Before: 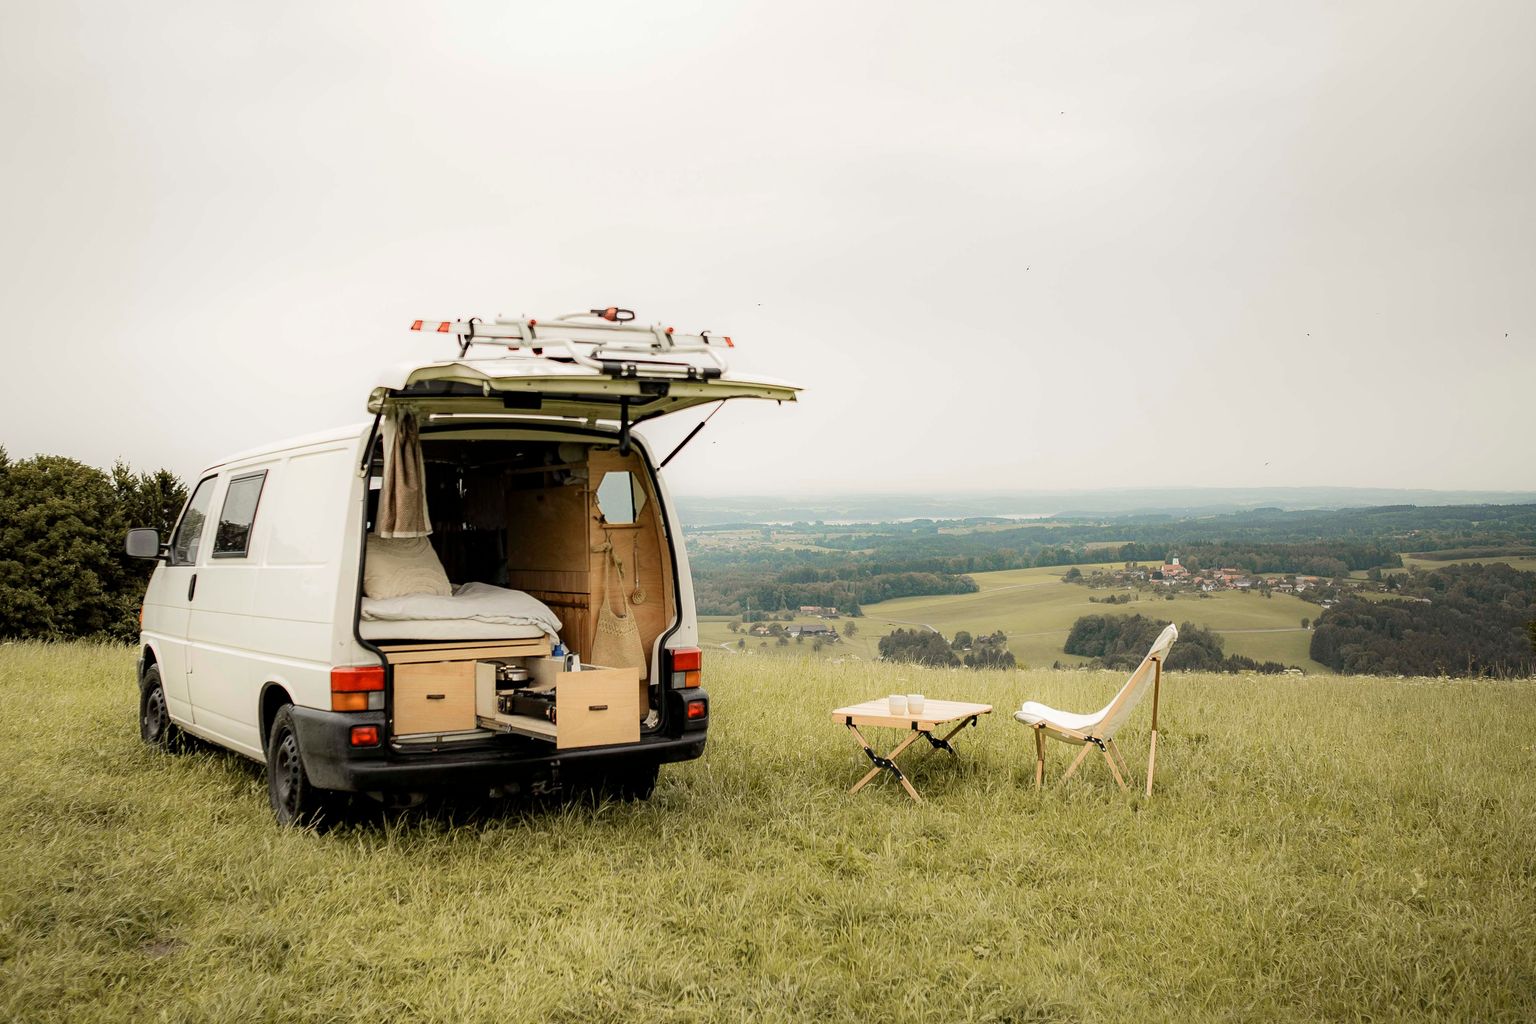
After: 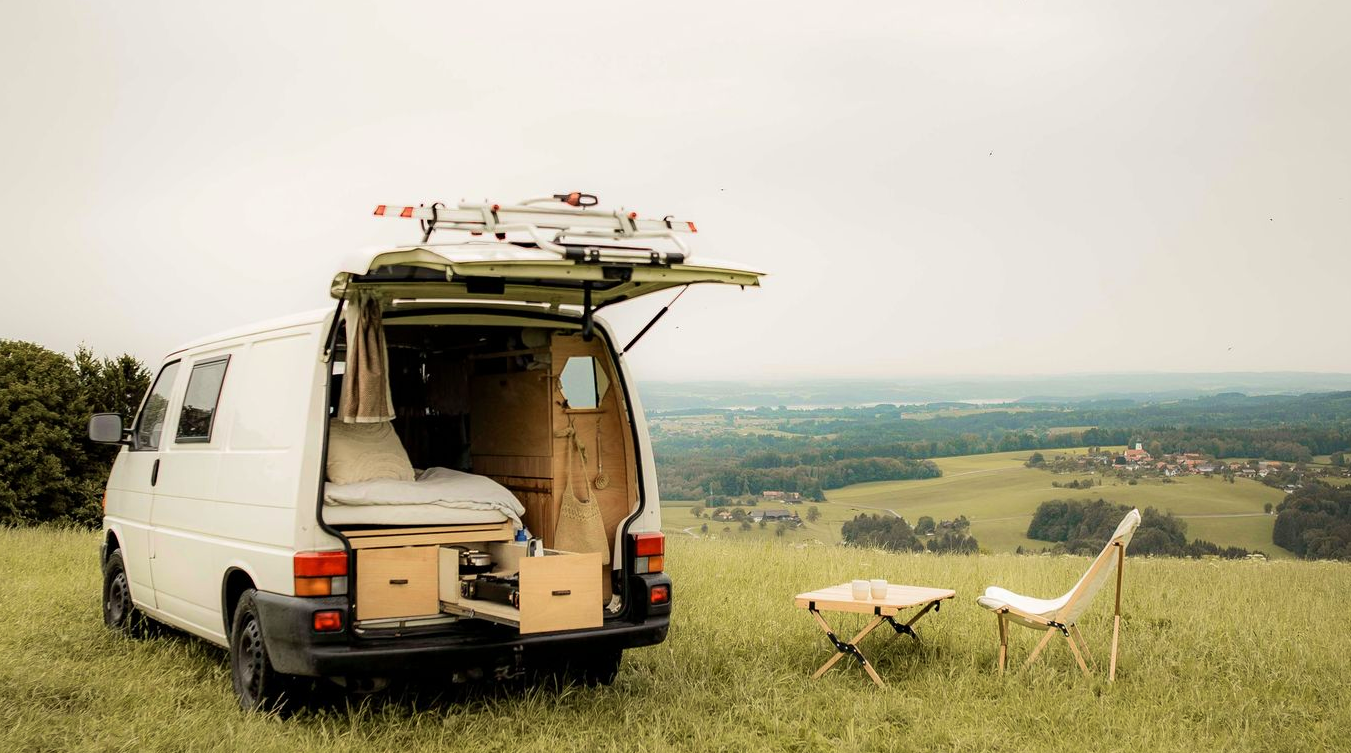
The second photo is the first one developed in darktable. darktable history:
velvia: on, module defaults
crop and rotate: left 2.425%, top 11.305%, right 9.6%, bottom 15.08%
